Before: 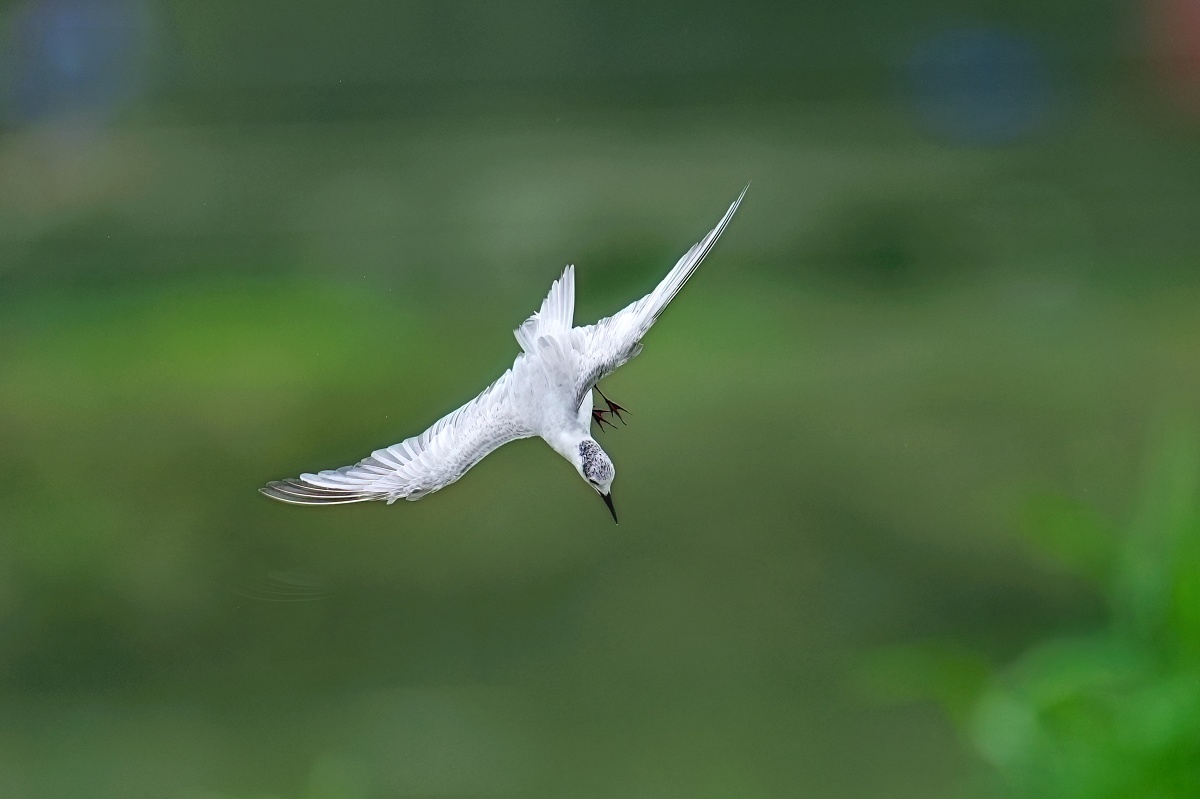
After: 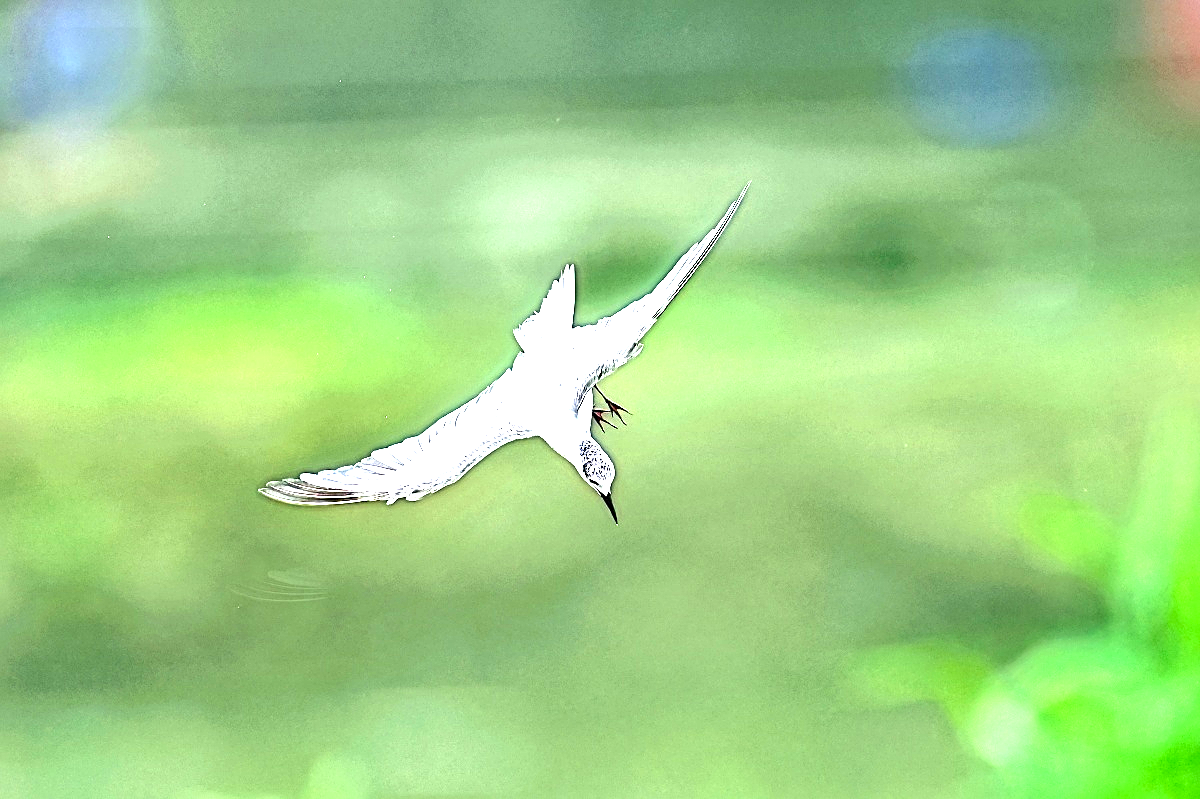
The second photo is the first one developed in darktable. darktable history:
exposure: black level correction 0.001, exposure 1.127 EV, compensate exposure bias true, compensate highlight preservation false
sharpen: radius 2.562, amount 0.633
contrast equalizer: y [[0.511, 0.558, 0.631, 0.632, 0.559, 0.512], [0.5 ×6], [0.507, 0.559, 0.627, 0.644, 0.647, 0.647], [0 ×6], [0 ×6]]
